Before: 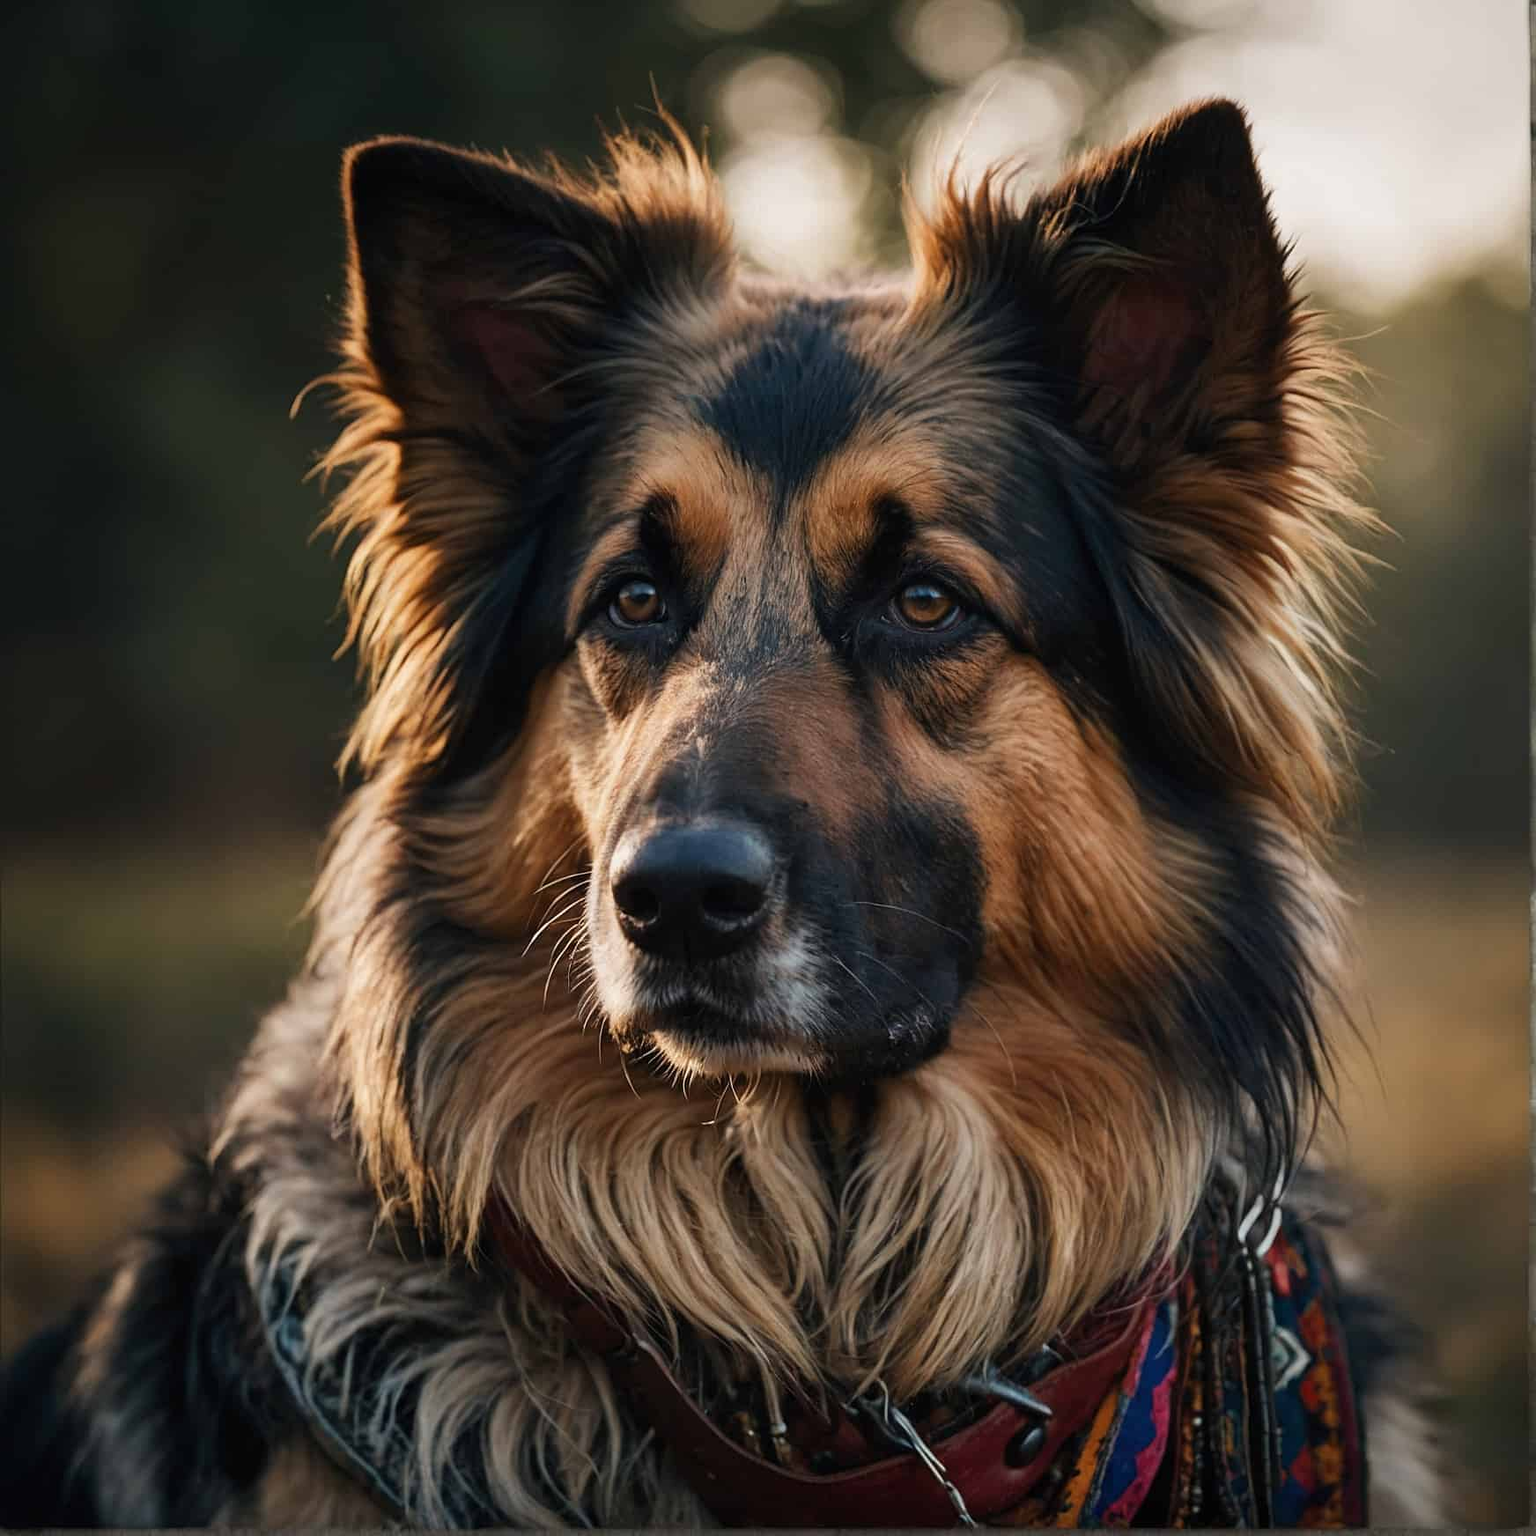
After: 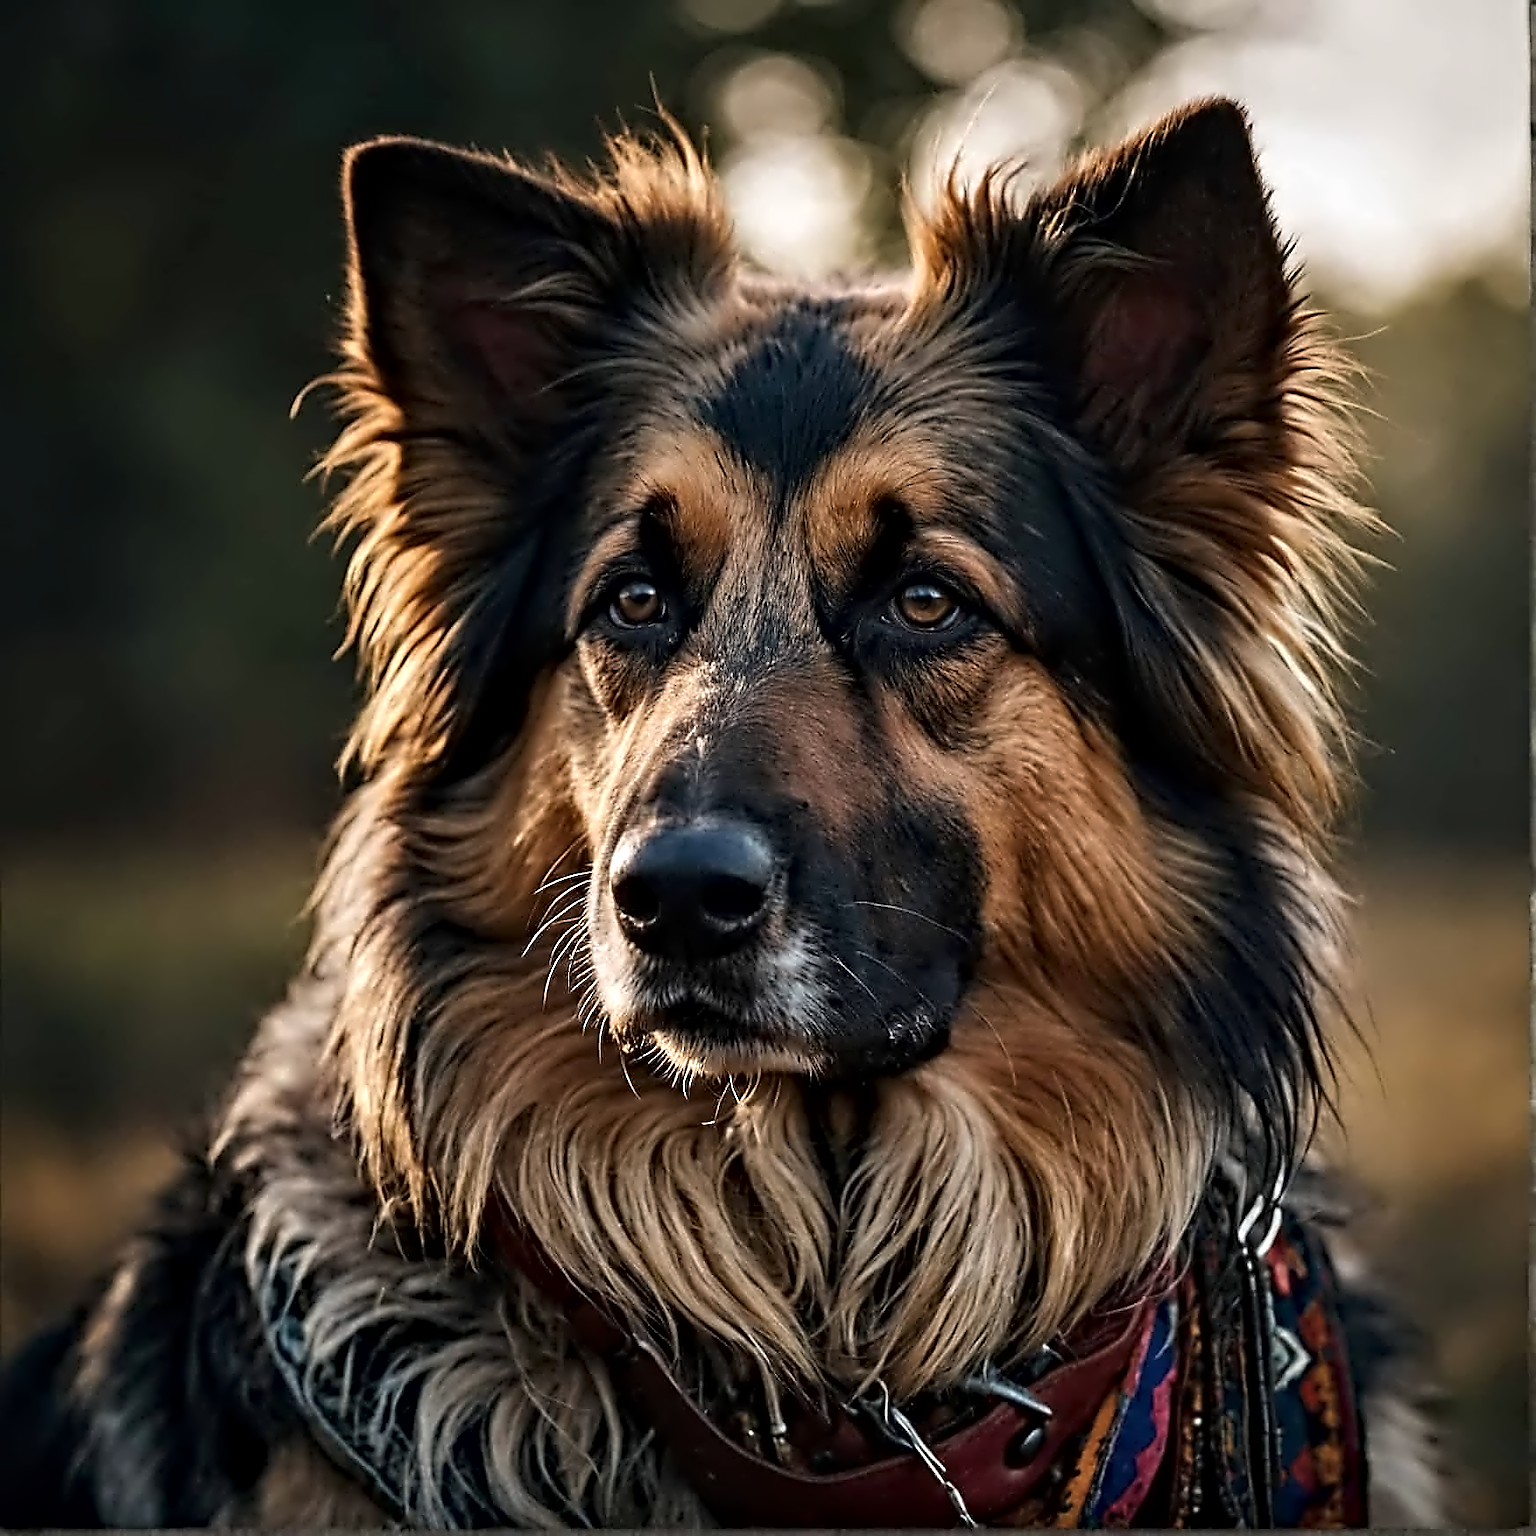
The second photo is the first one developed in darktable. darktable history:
contrast equalizer: octaves 7, y [[0.5, 0.542, 0.583, 0.625, 0.667, 0.708], [0.5 ×6], [0.5 ×6], [0, 0.033, 0.067, 0.1, 0.133, 0.167], [0, 0.05, 0.1, 0.15, 0.2, 0.25]]
sharpen: on, module defaults
contrast brightness saturation: saturation -0.05
haze removal: compatibility mode true, adaptive false
